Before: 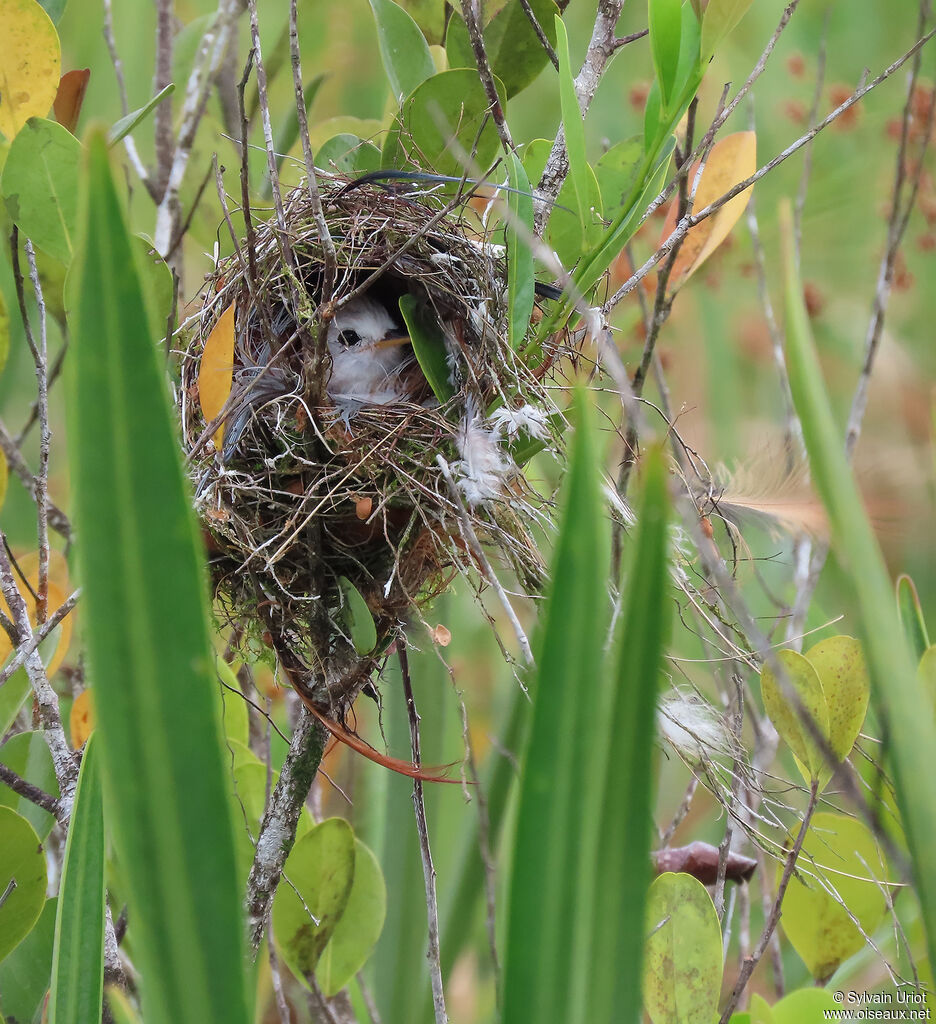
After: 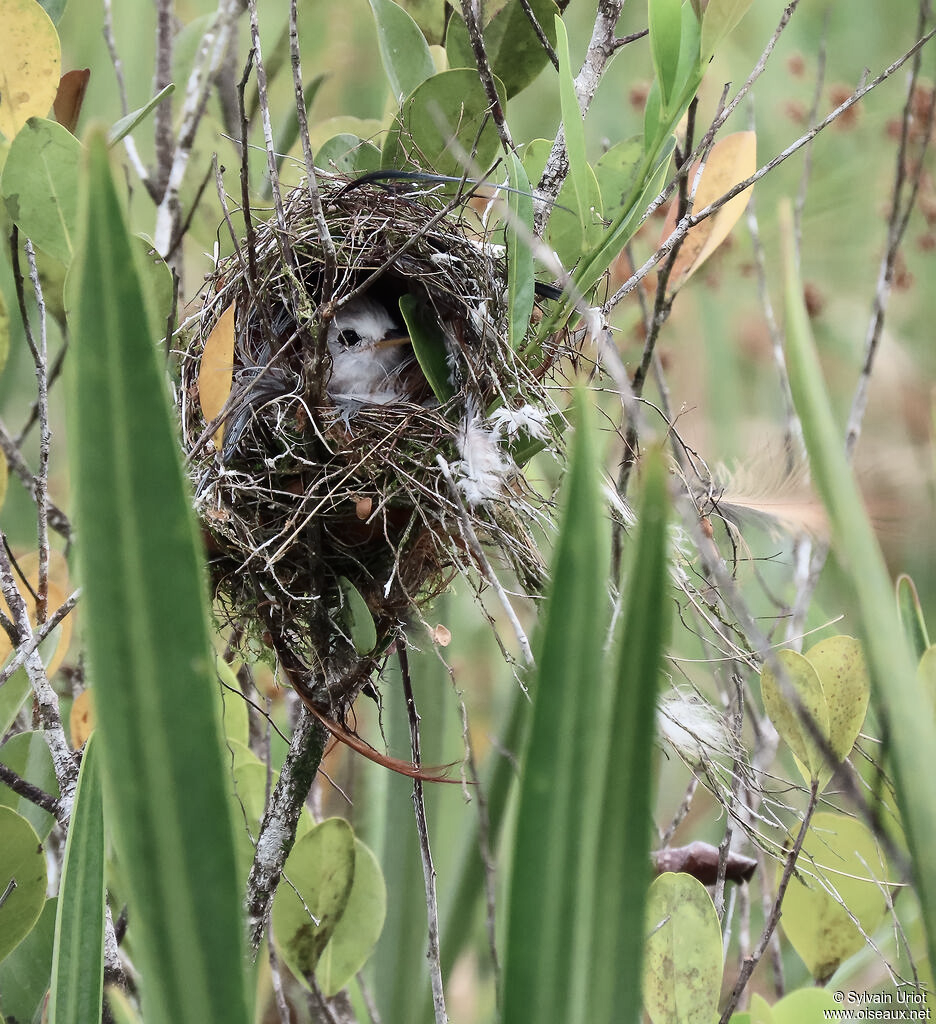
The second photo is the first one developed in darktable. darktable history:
contrast brightness saturation: contrast 0.246, saturation -0.321
